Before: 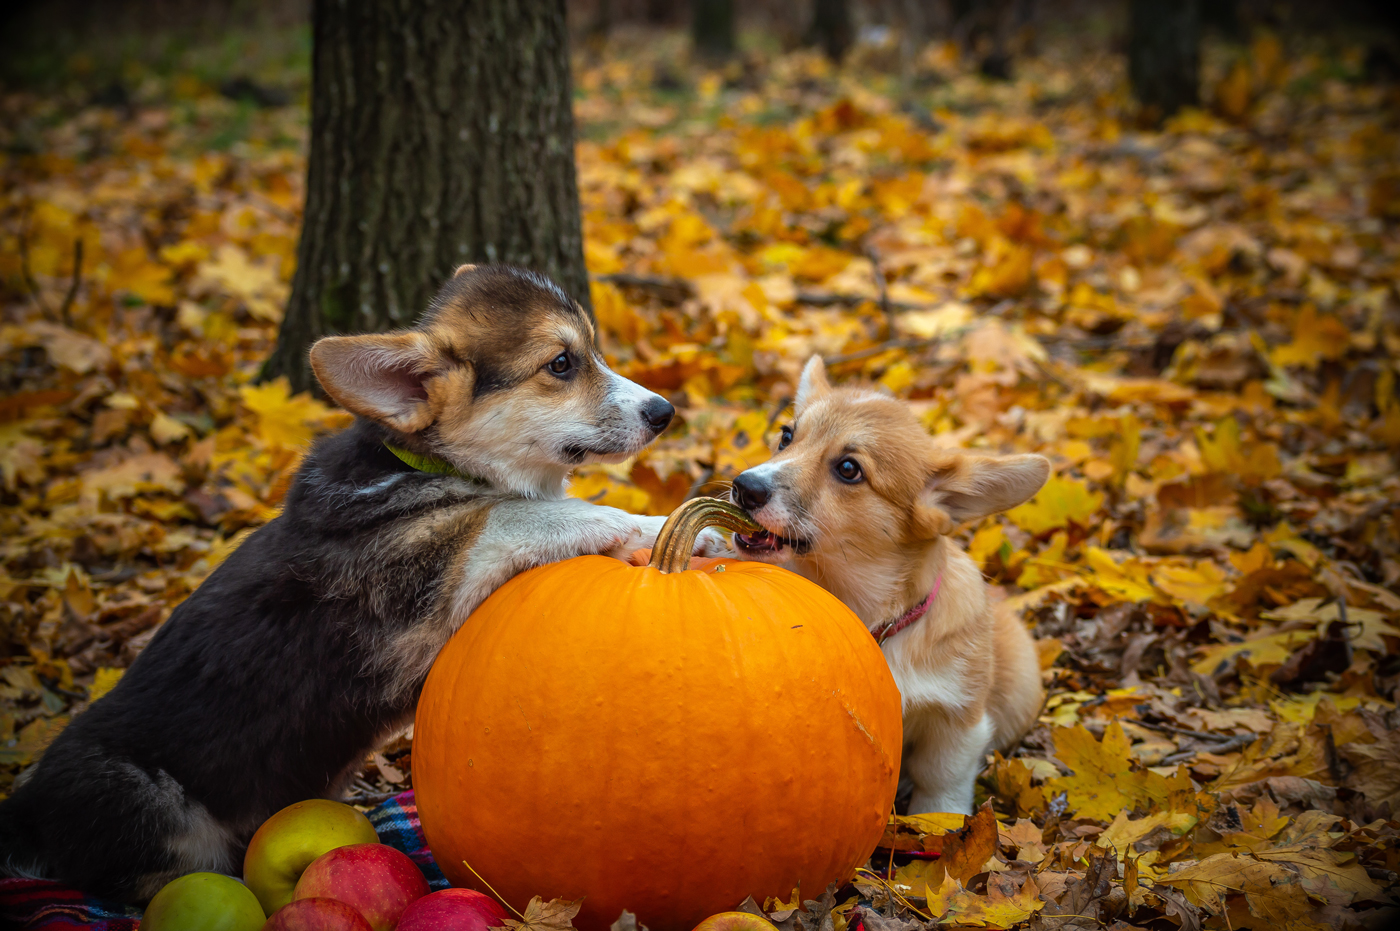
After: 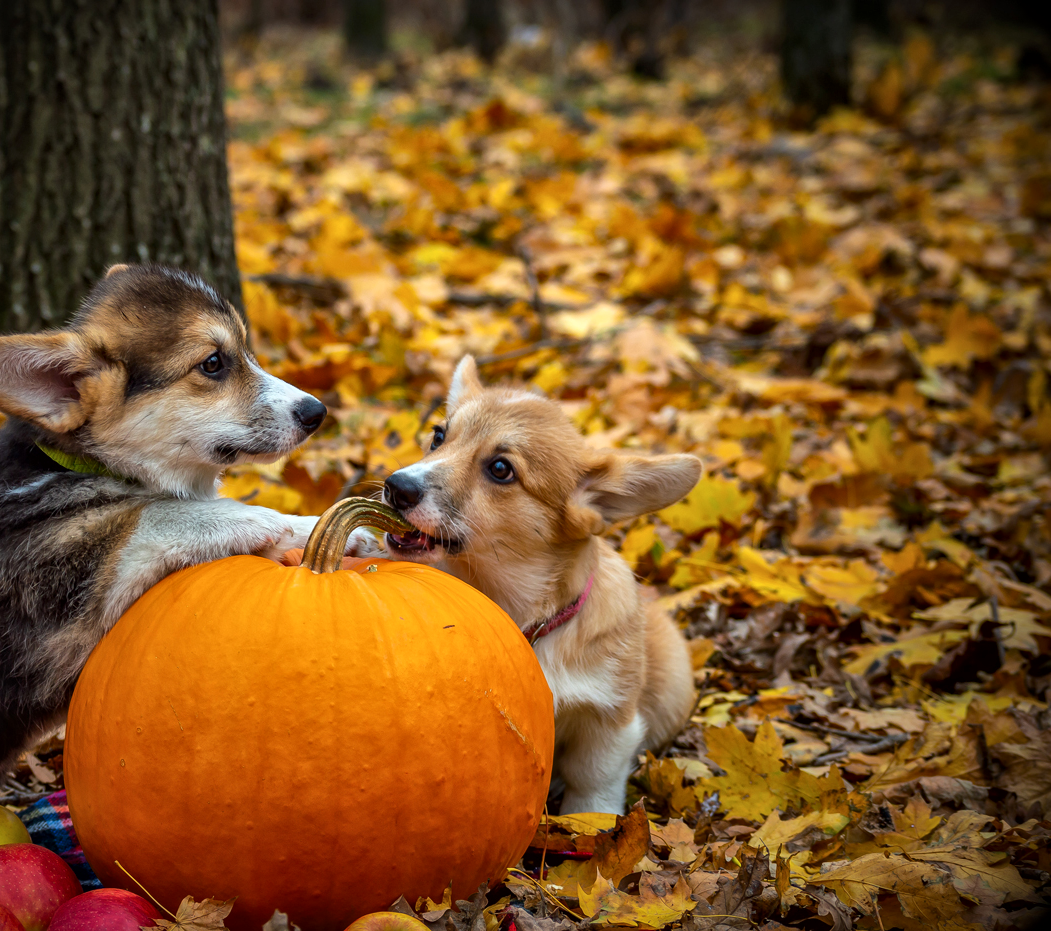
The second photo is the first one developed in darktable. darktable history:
local contrast: mode bilateral grid, contrast 19, coarseness 49, detail 141%, midtone range 0.2
crop and rotate: left 24.9%
